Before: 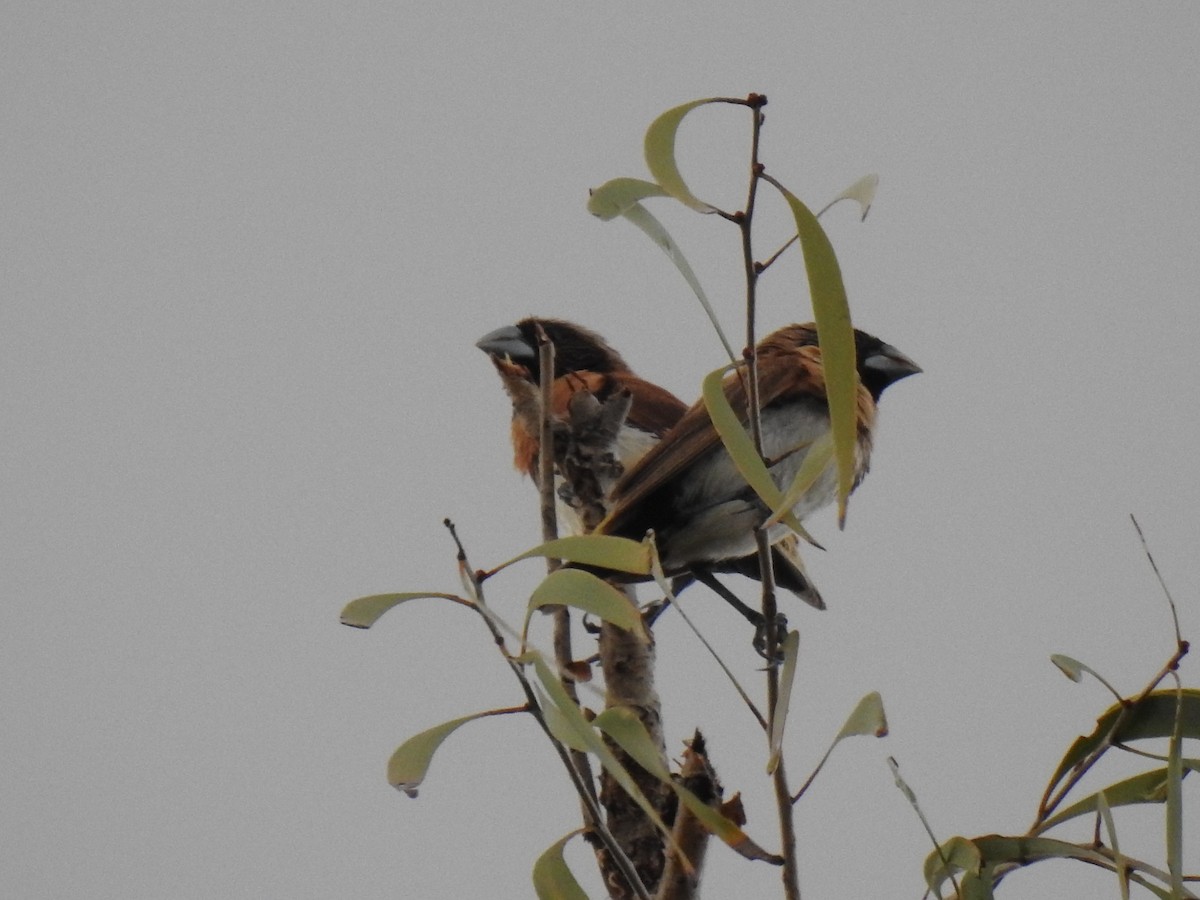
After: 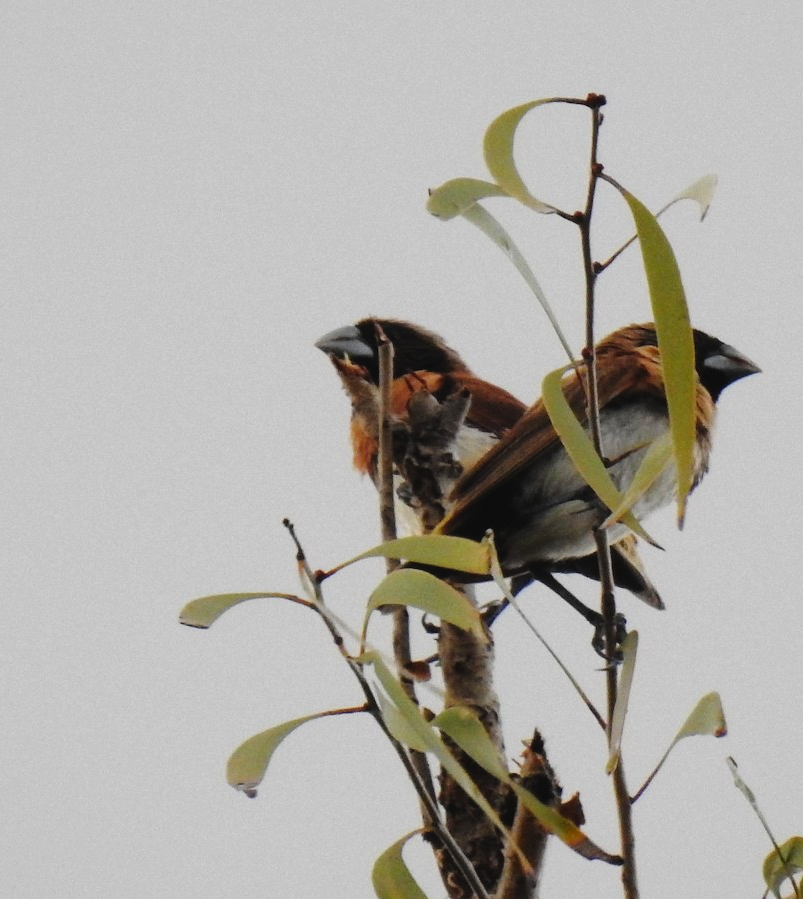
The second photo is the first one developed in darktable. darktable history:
crop and rotate: left 13.485%, right 19.577%
tone curve: curves: ch0 [(0, 0.023) (0.132, 0.075) (0.241, 0.178) (0.487, 0.491) (0.782, 0.8) (1, 0.989)]; ch1 [(0, 0) (0.396, 0.369) (0.467, 0.454) (0.498, 0.5) (0.518, 0.517) (0.57, 0.586) (0.619, 0.663) (0.692, 0.744) (1, 1)]; ch2 [(0, 0) (0.427, 0.416) (0.483, 0.481) (0.503, 0.503) (0.526, 0.527) (0.563, 0.573) (0.632, 0.667) (0.705, 0.737) (0.985, 0.966)], preserve colors none
exposure: exposure 0.607 EV, compensate highlight preservation false
